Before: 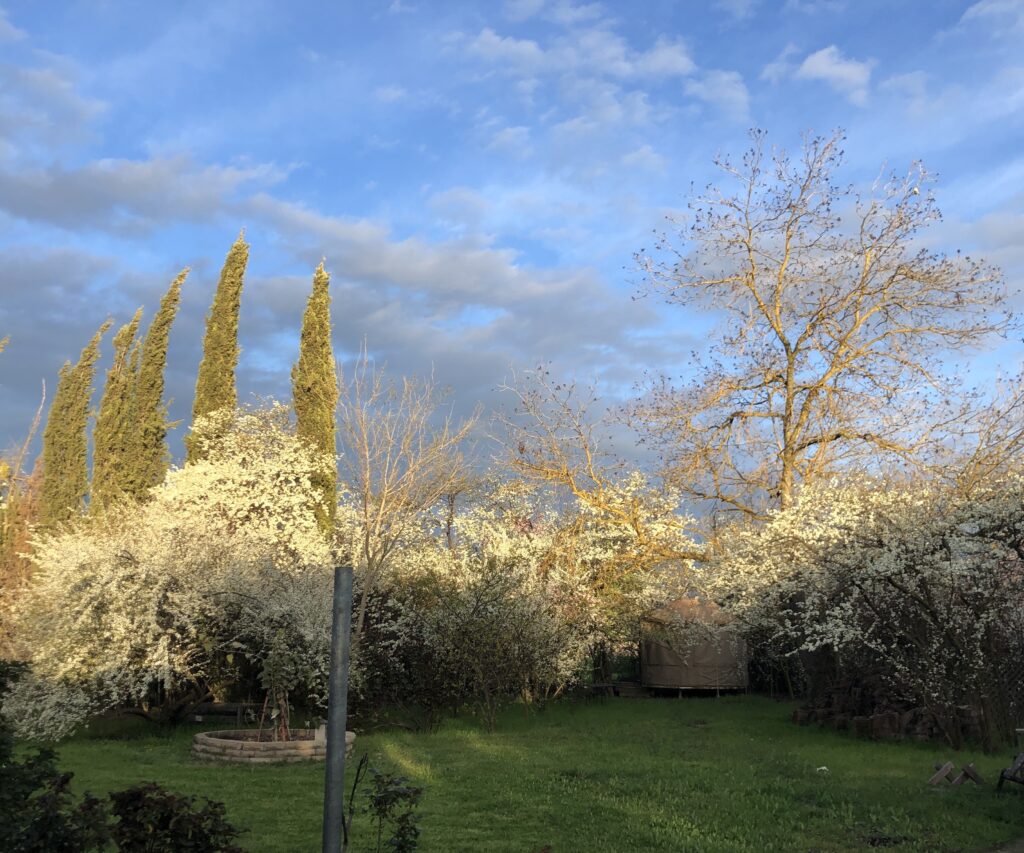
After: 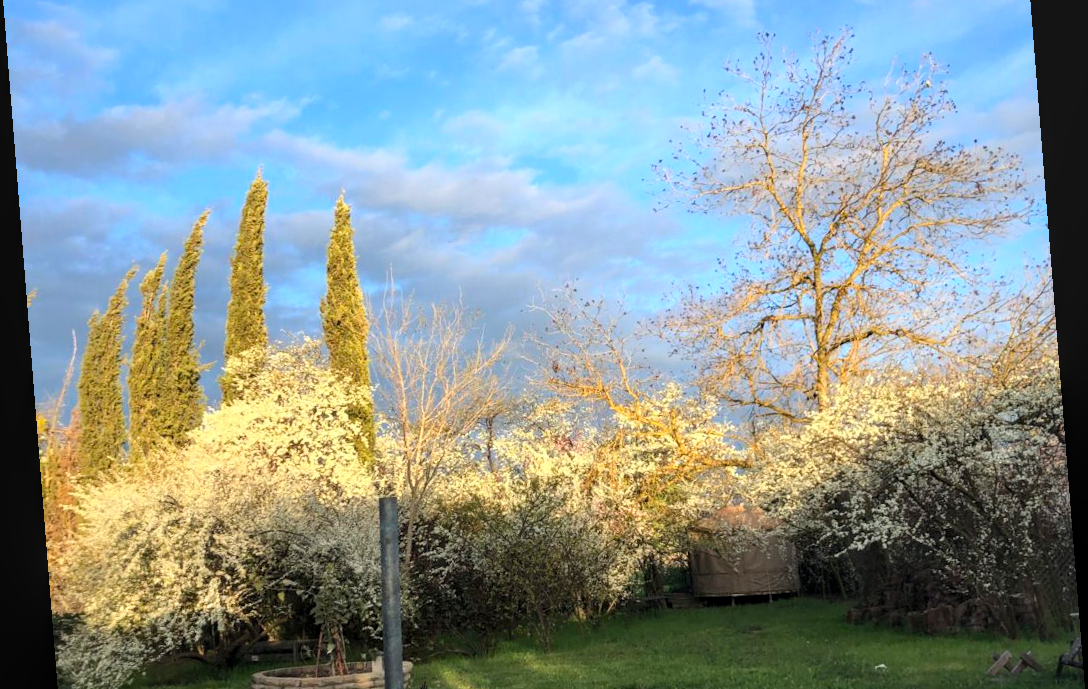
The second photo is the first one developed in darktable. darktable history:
color zones: curves: ch0 [(0.25, 0.5) (0.428, 0.473) (0.75, 0.5)]; ch1 [(0.243, 0.479) (0.398, 0.452) (0.75, 0.5)]
crop and rotate: top 12.5%, bottom 12.5%
local contrast: on, module defaults
rotate and perspective: rotation -4.2°, shear 0.006, automatic cropping off
contrast brightness saturation: contrast 0.2, brightness 0.16, saturation 0.22
